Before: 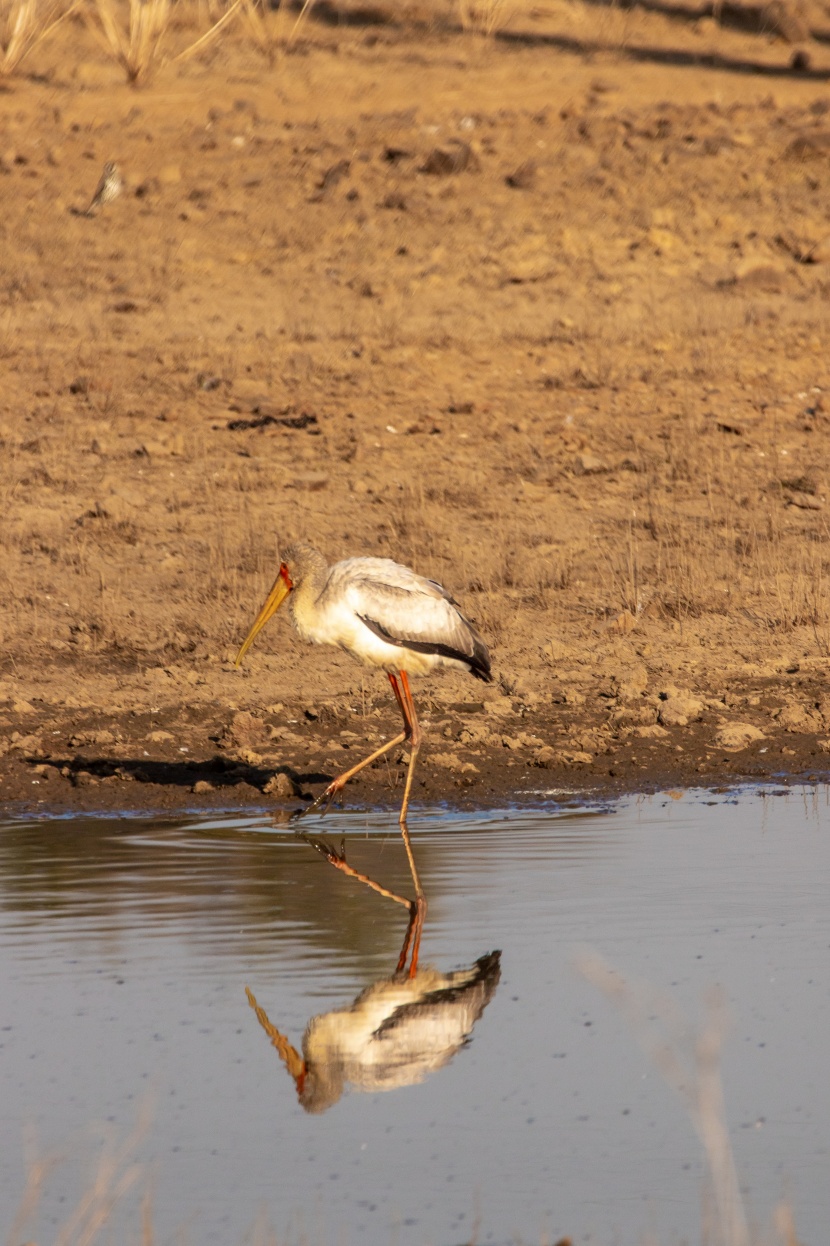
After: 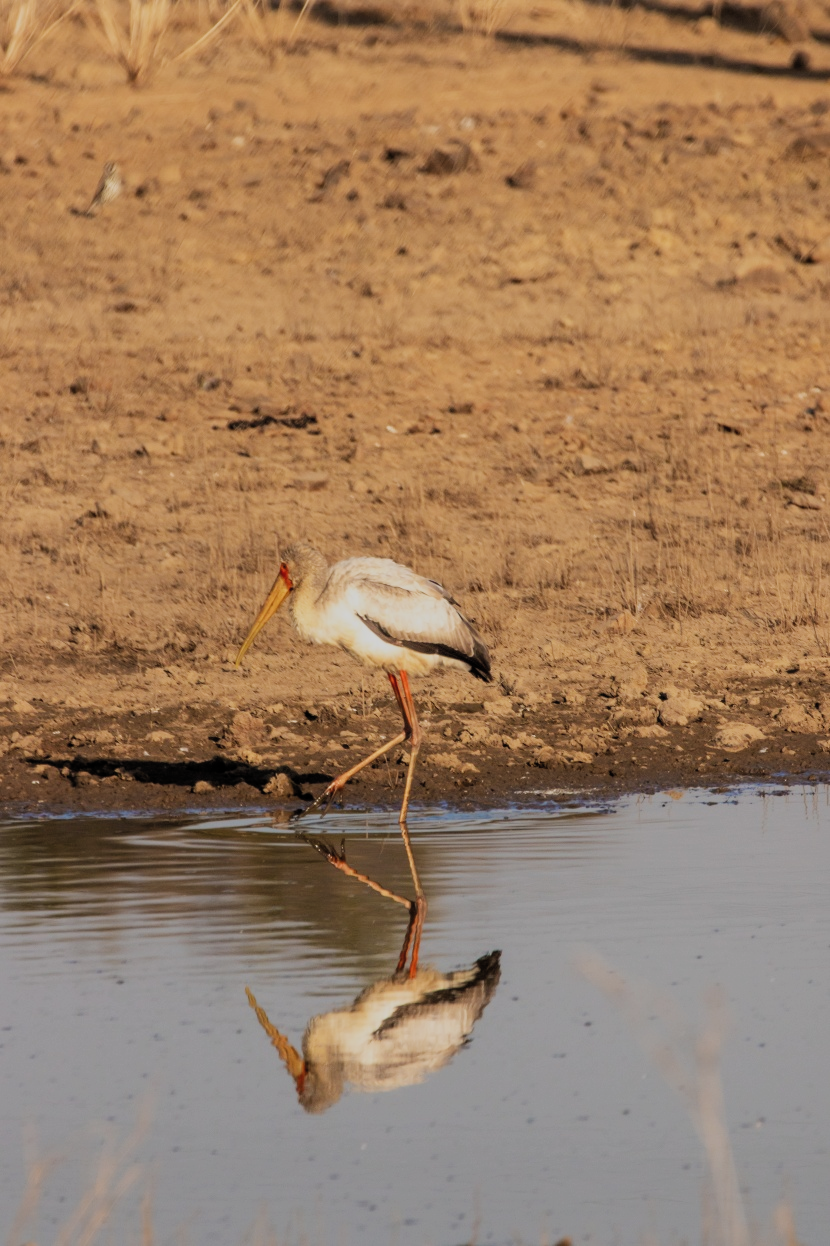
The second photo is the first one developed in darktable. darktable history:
exposure: compensate highlight preservation false
filmic rgb: black relative exposure -7.97 EV, white relative exposure 4.03 EV, hardness 4.19, preserve chrominance RGB euclidean norm, color science v5 (2021), contrast in shadows safe, contrast in highlights safe
